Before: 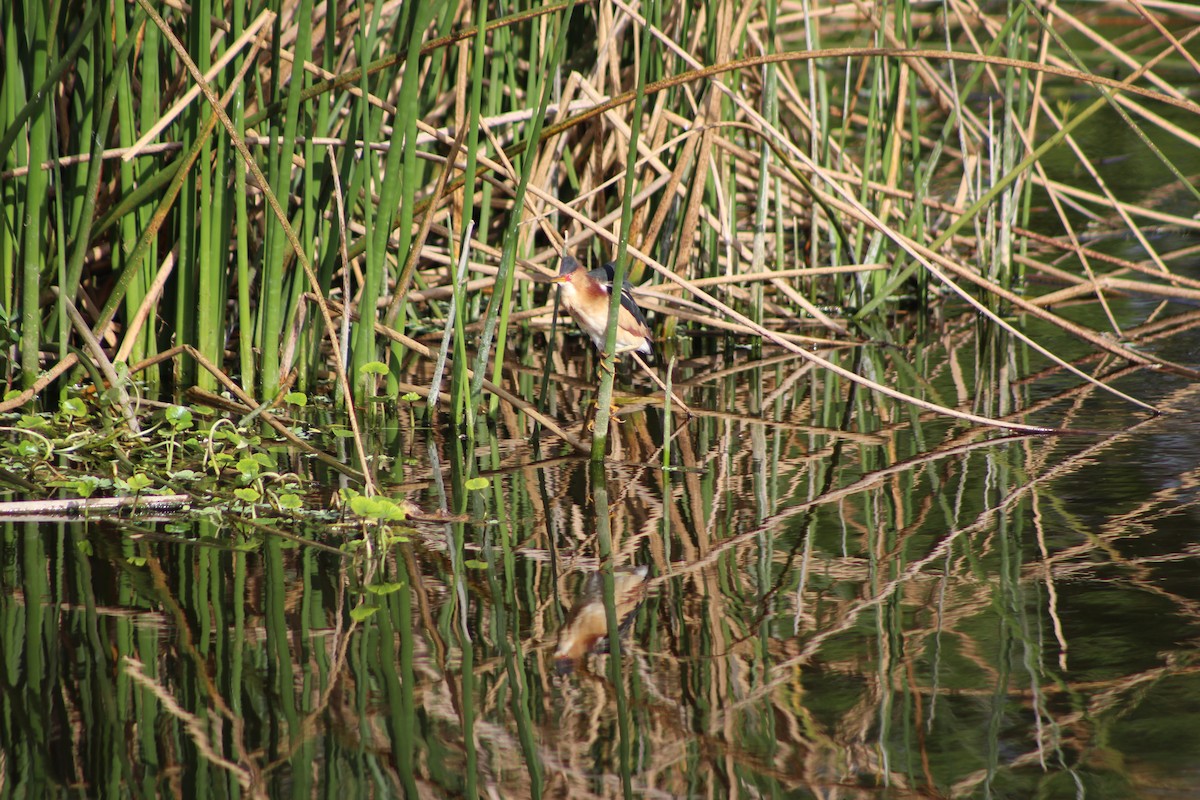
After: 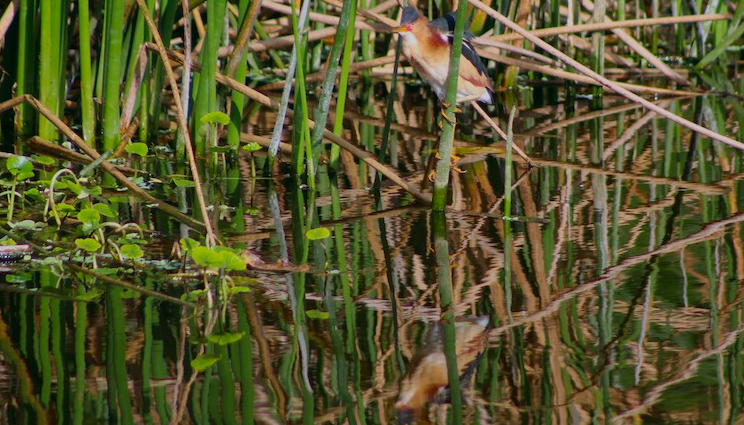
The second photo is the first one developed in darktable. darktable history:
exposure: black level correction 0, exposure -0.721 EV, compensate highlight preservation false
crop: left 13.312%, top 31.28%, right 24.627%, bottom 15.582%
color correction: highlights a* -7.33, highlights b* 1.26, shadows a* -3.55, saturation 1.4
white balance: red 1.066, blue 1.119
